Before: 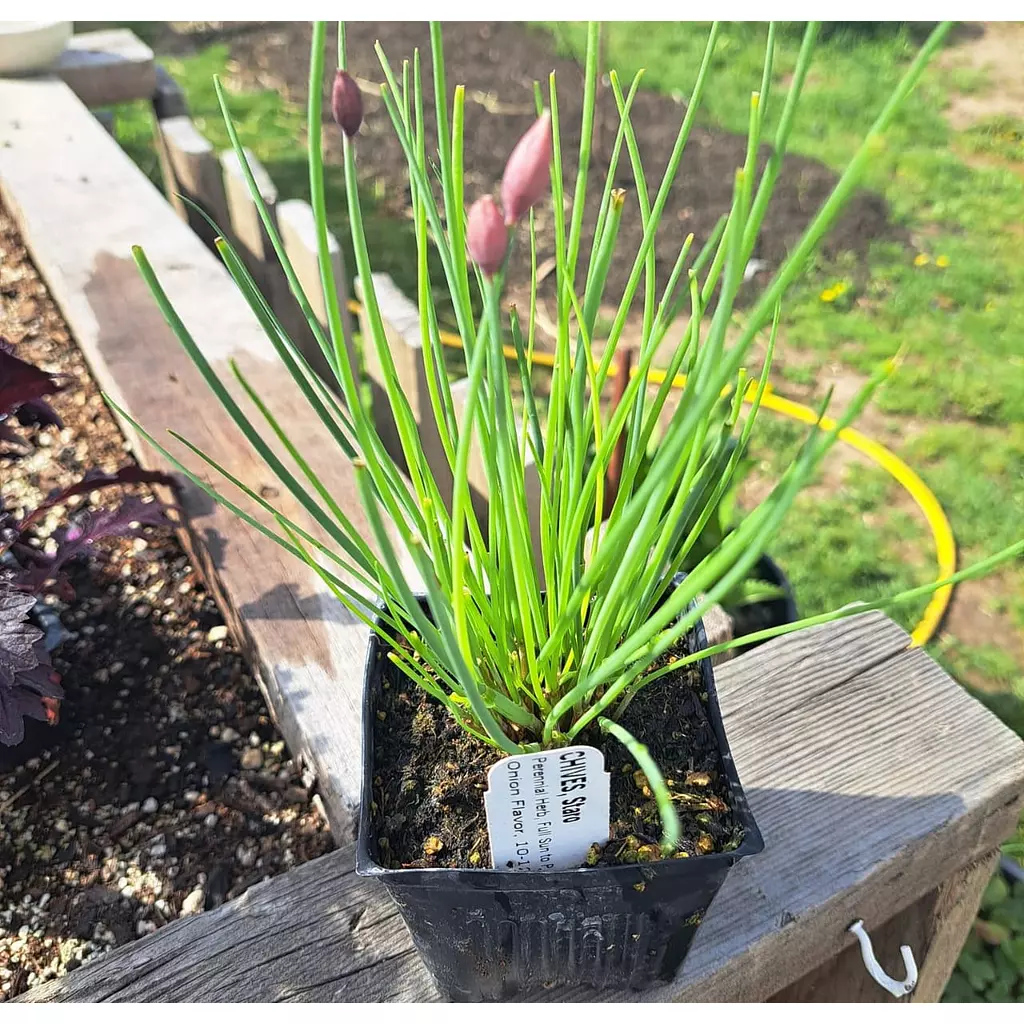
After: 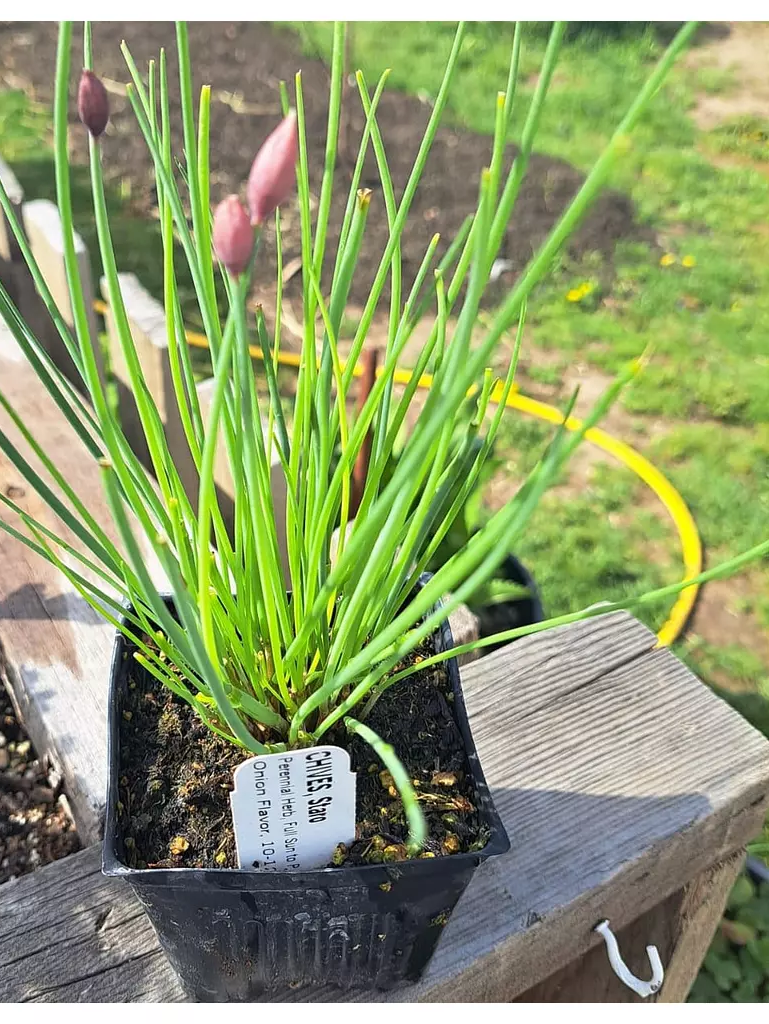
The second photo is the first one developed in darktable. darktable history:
crop and rotate: left 24.885%
